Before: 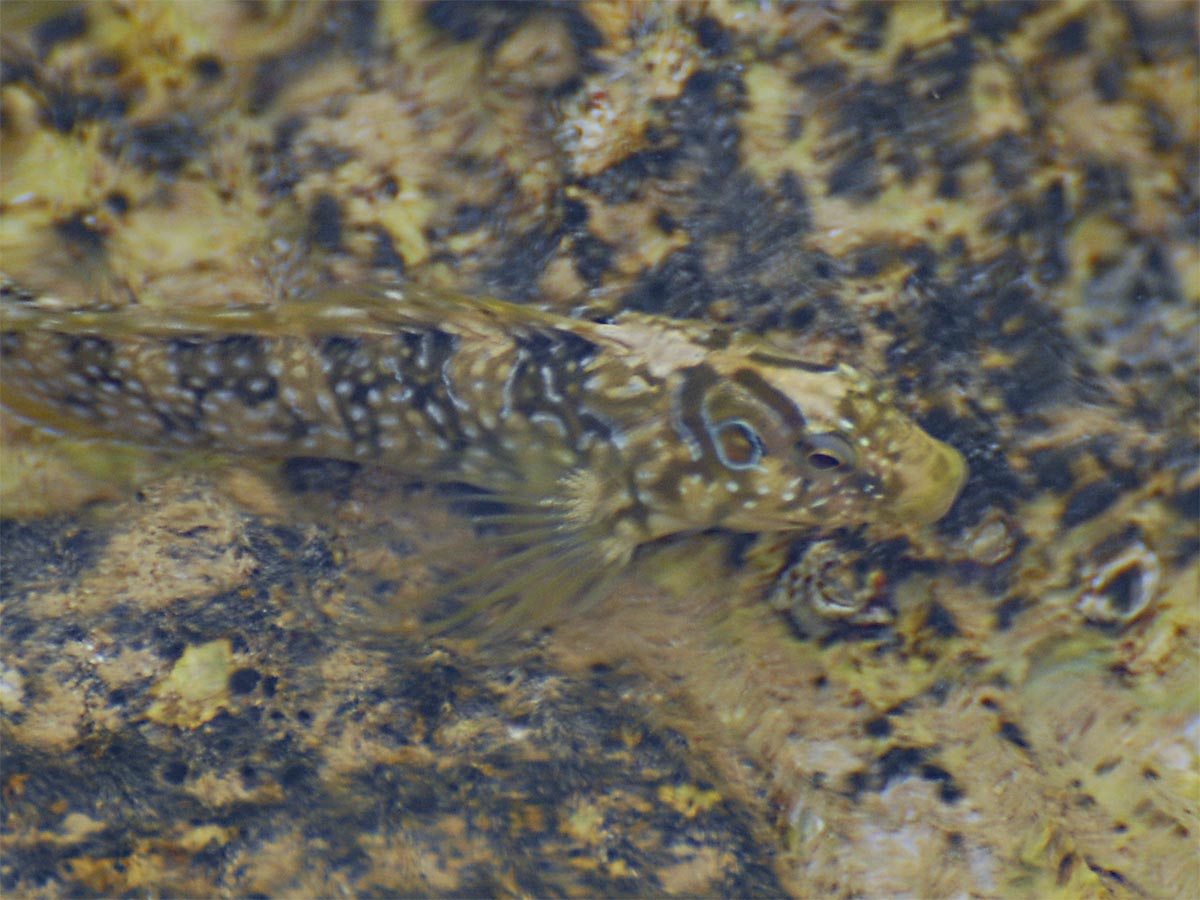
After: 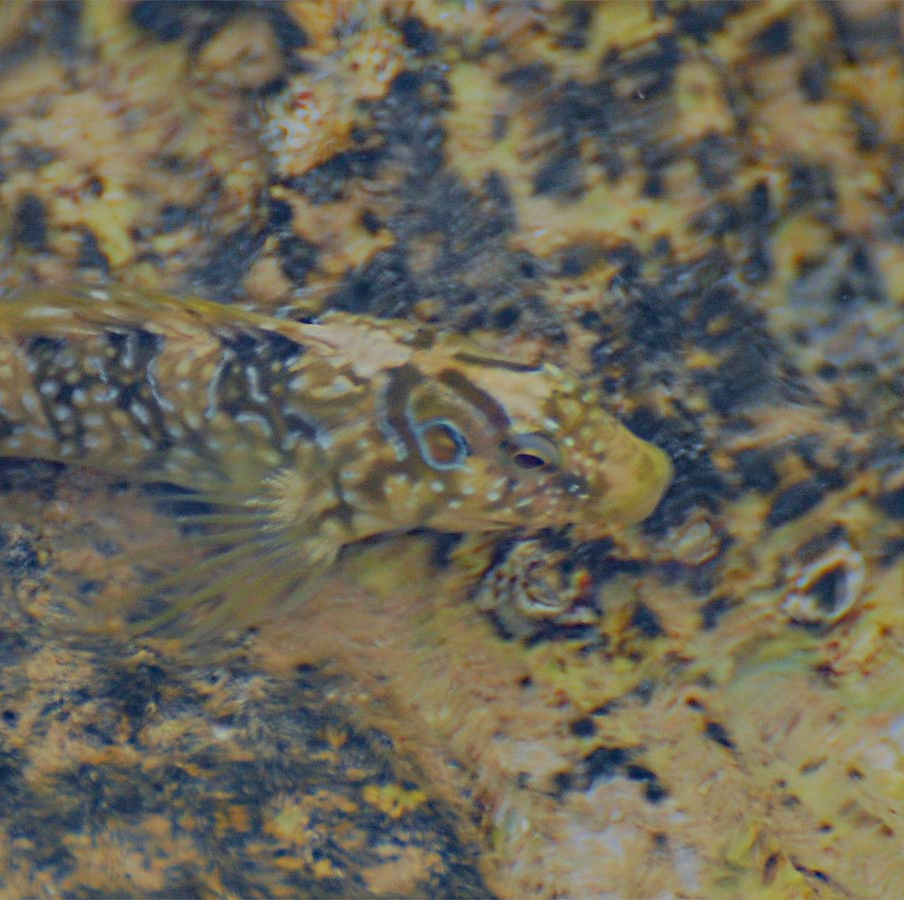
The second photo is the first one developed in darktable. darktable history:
crop and rotate: left 24.6%
filmic rgb: black relative exposure -8.79 EV, white relative exposure 4.98 EV, threshold 3 EV, target black luminance 0%, hardness 3.77, latitude 66.33%, contrast 0.822, shadows ↔ highlights balance 20%, color science v5 (2021), contrast in shadows safe, contrast in highlights safe, enable highlight reconstruction true
